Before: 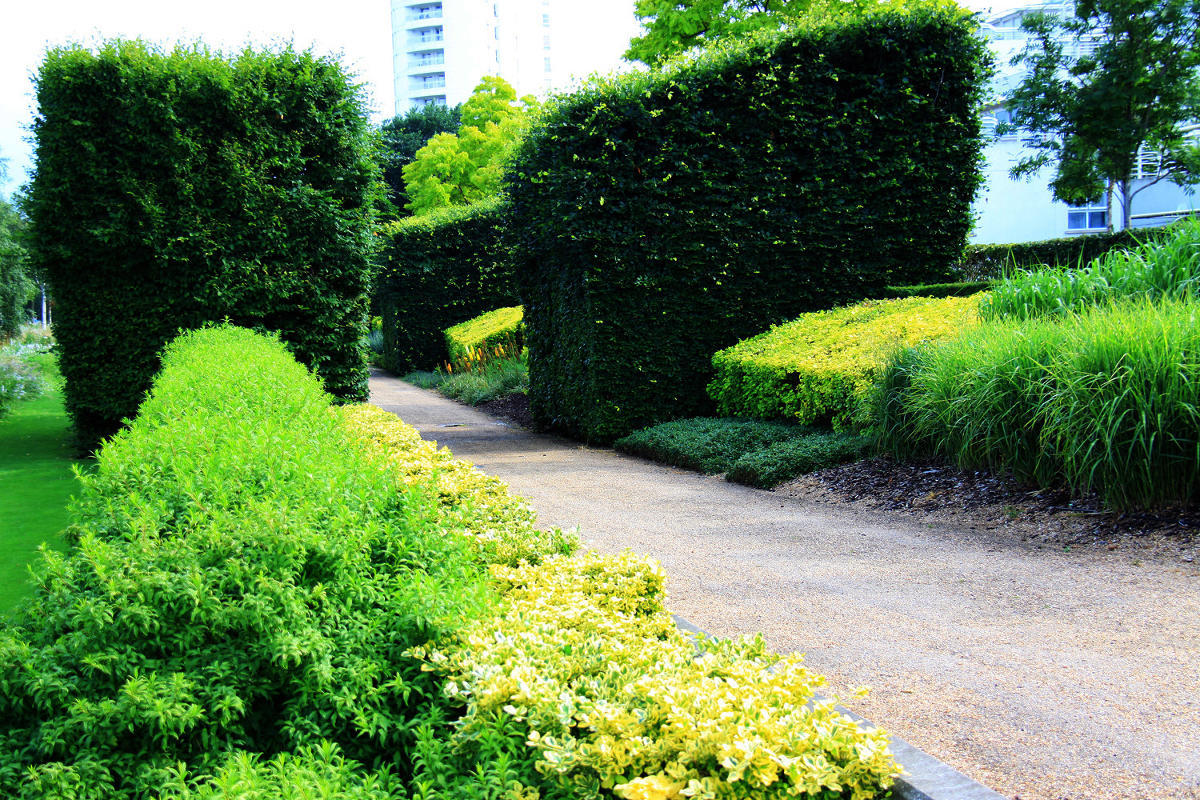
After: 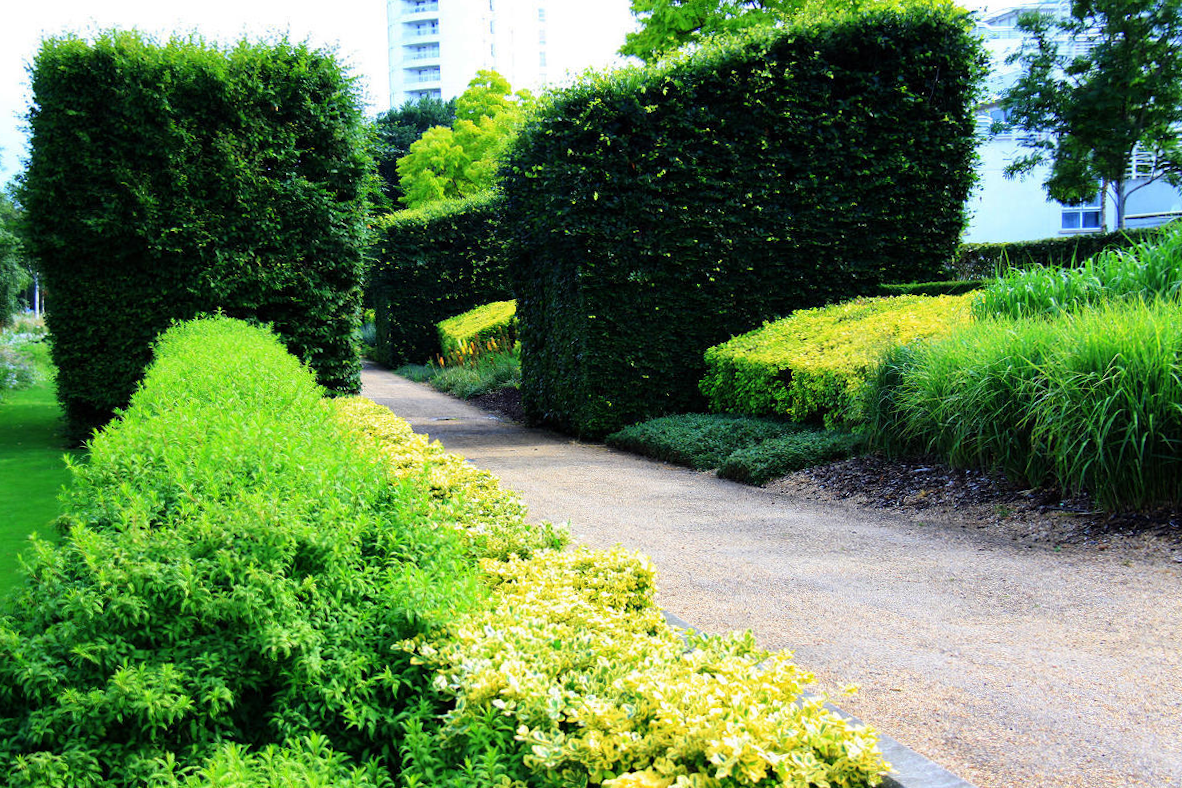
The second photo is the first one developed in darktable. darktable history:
crop and rotate: angle -0.566°
